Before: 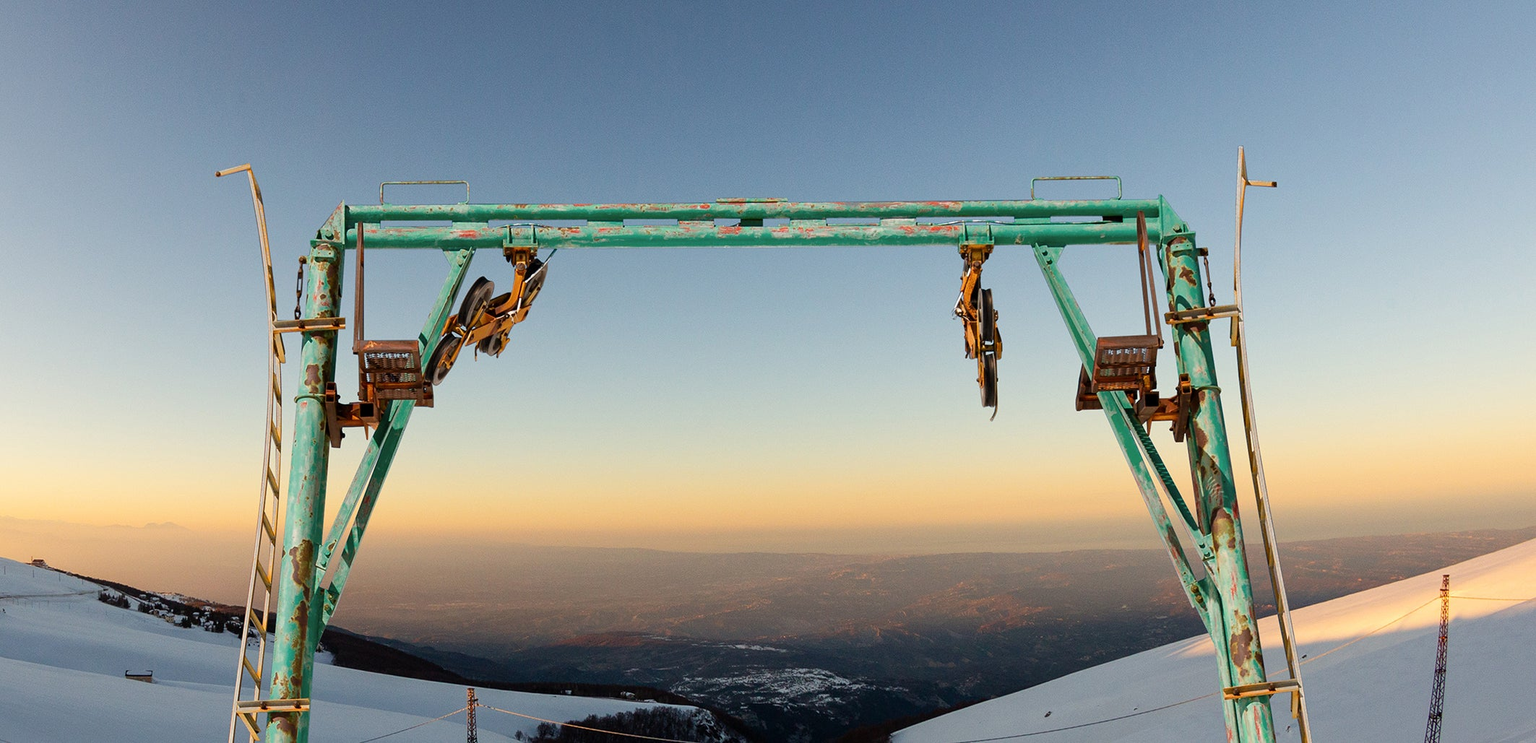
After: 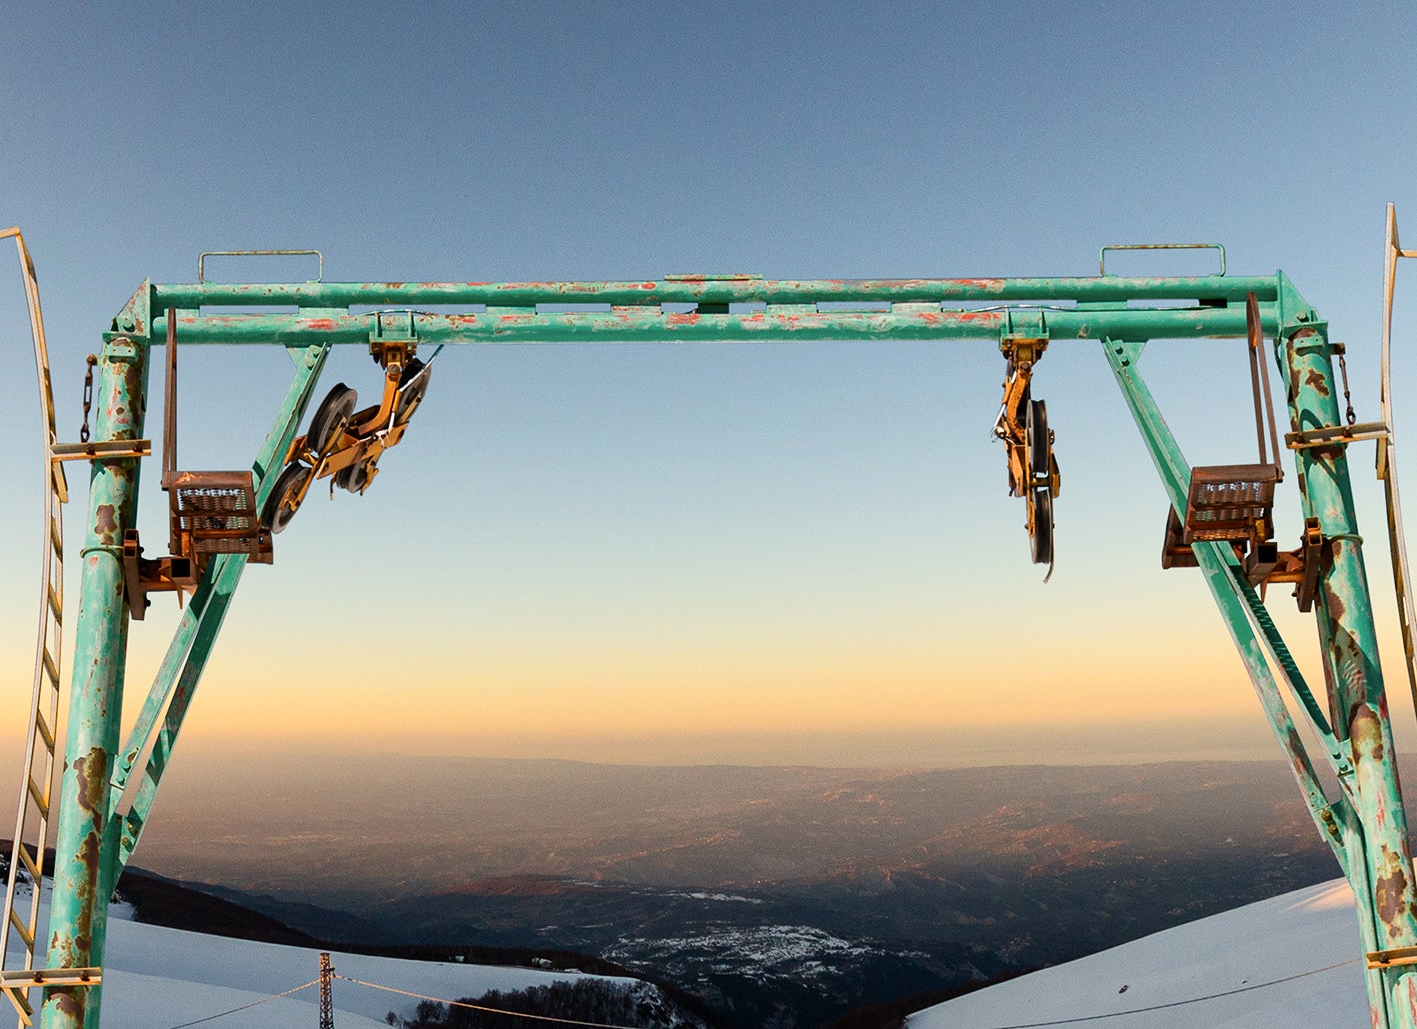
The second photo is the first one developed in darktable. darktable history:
contrast brightness saturation: contrast 0.15, brightness 0.05
crop: left 15.419%, right 17.914%
